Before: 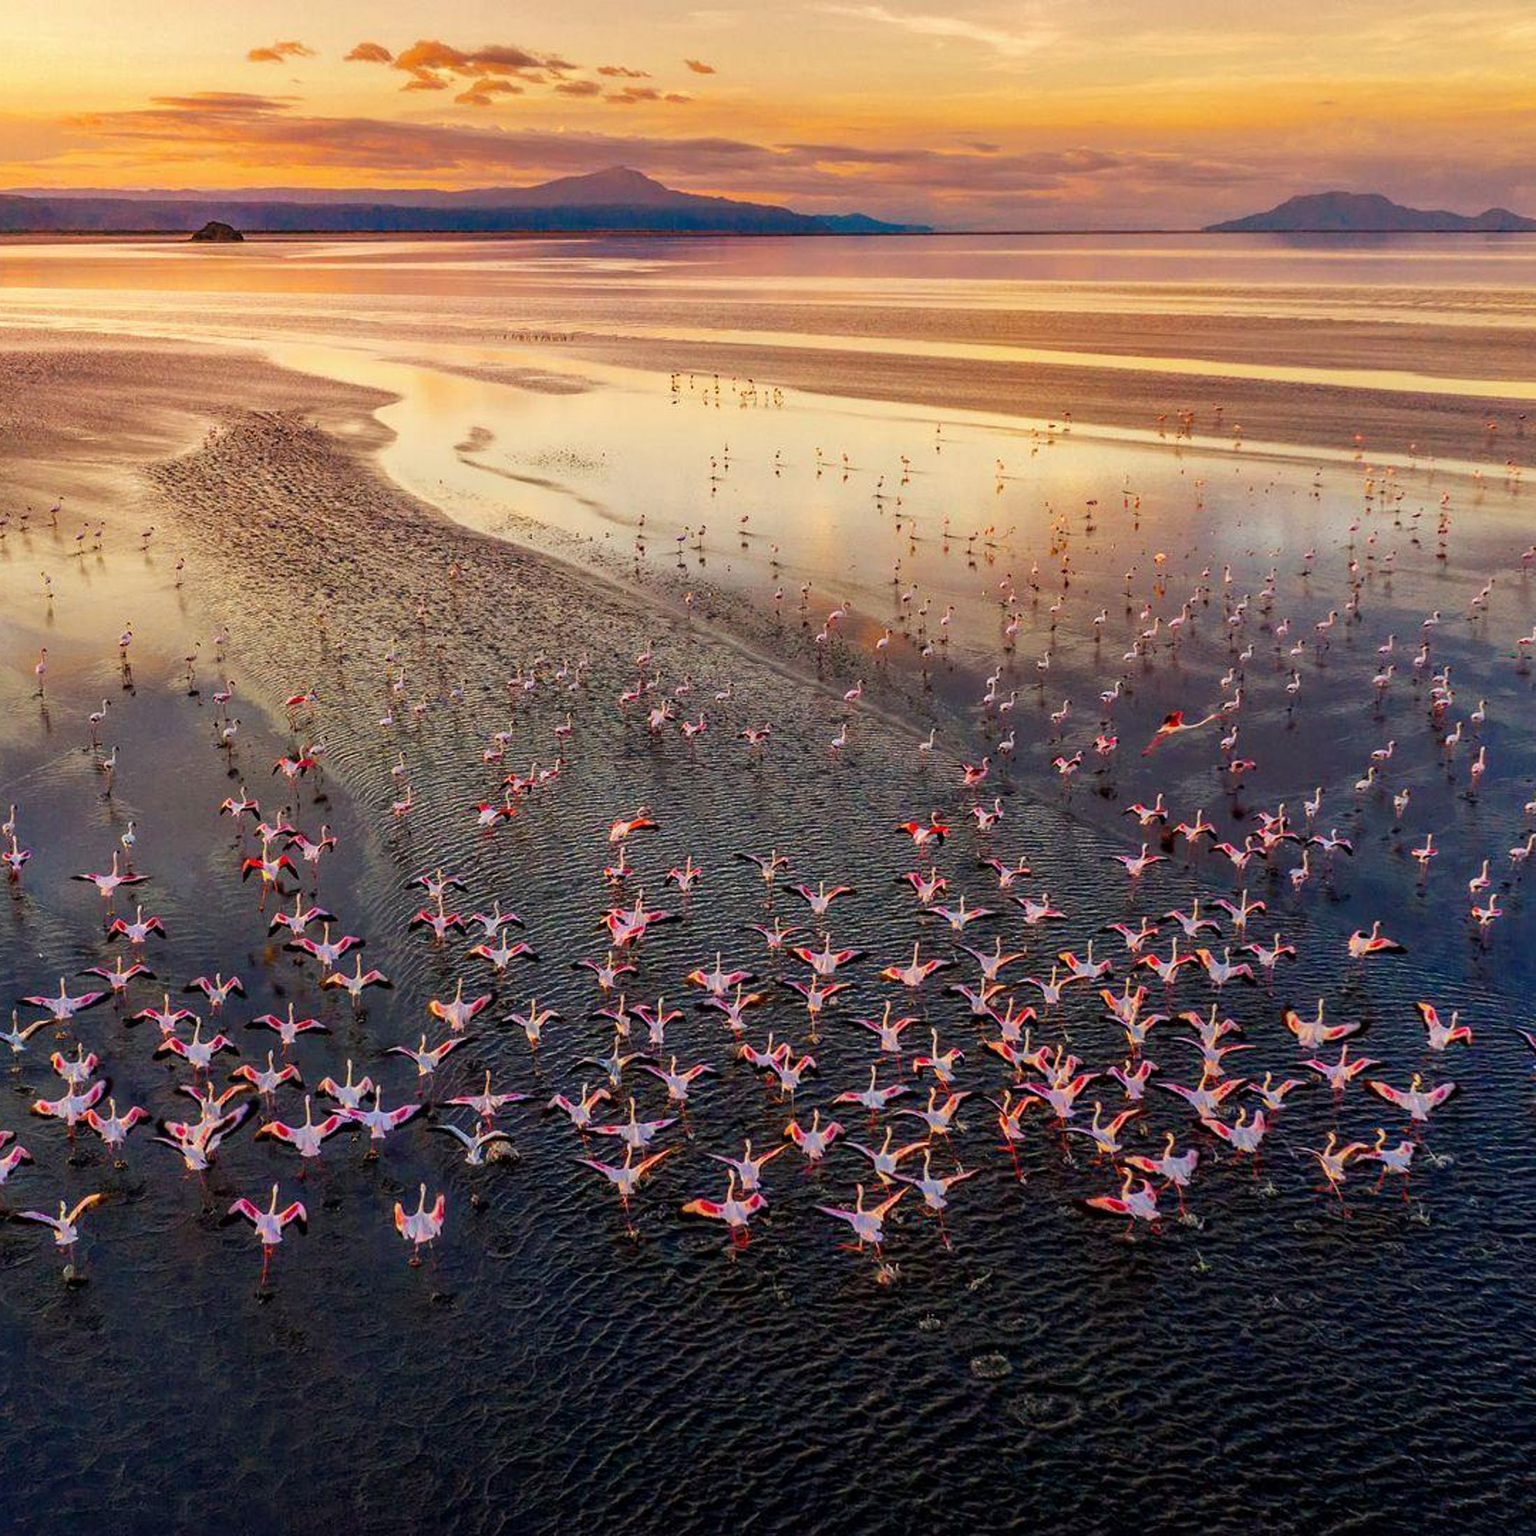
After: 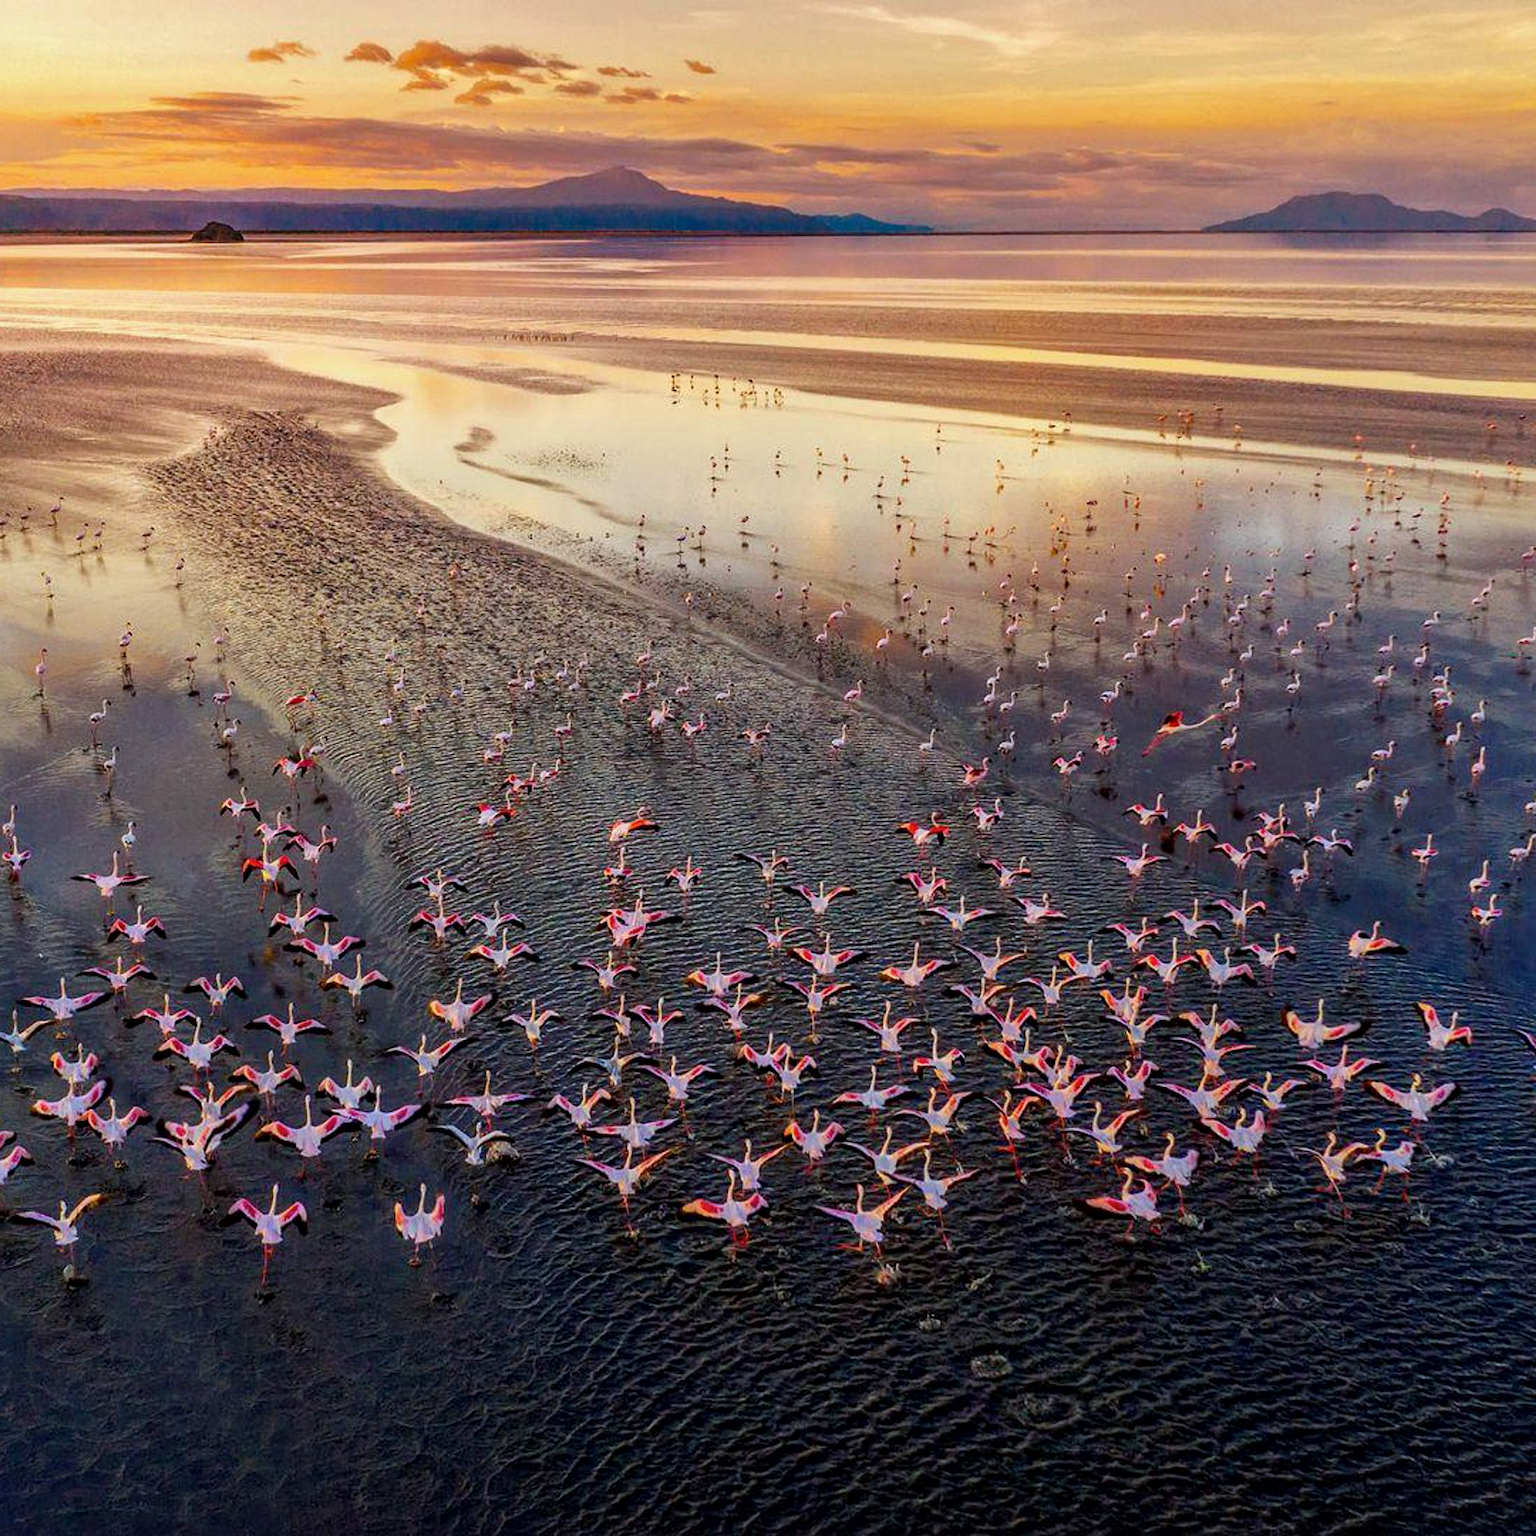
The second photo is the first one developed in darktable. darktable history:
white balance: red 0.967, blue 1.049
local contrast: mode bilateral grid, contrast 20, coarseness 50, detail 120%, midtone range 0.2
